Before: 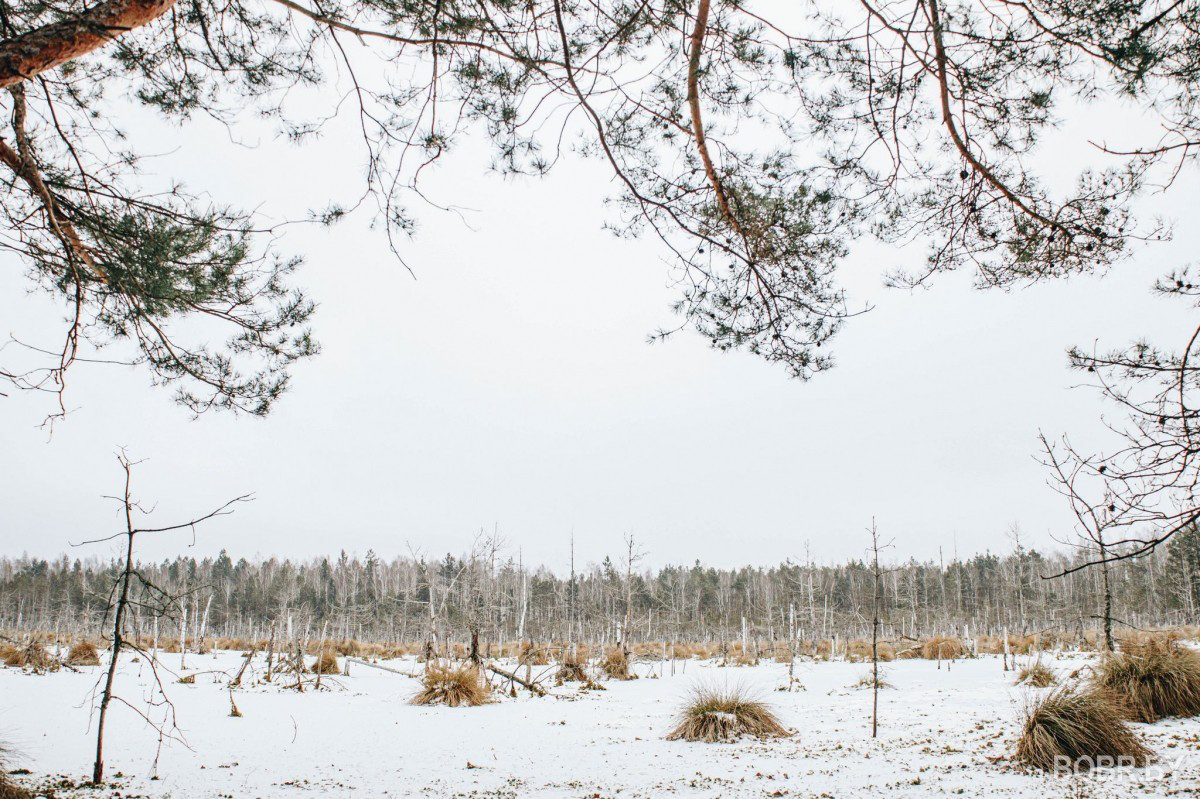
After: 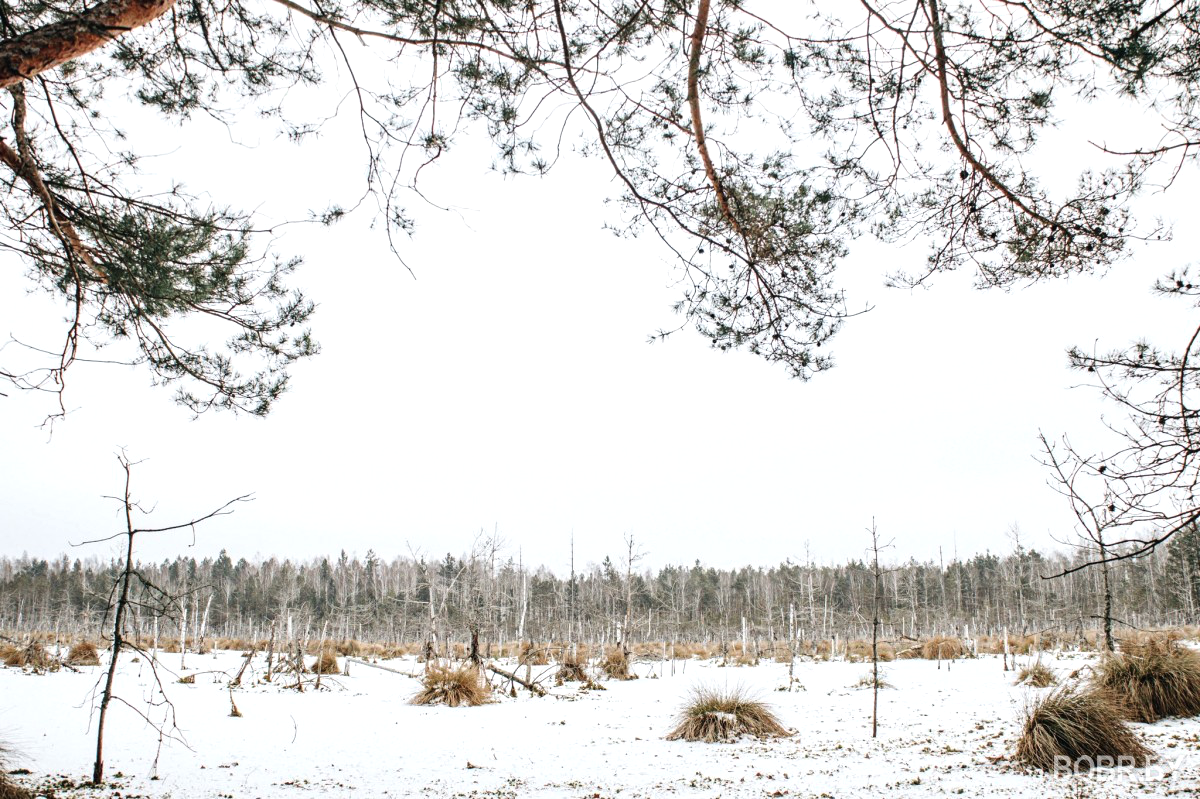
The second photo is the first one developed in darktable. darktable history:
white balance: emerald 1
shadows and highlights: shadows 12, white point adjustment 1.2, highlights -0.36, soften with gaussian
color correction: saturation 0.85
color balance: contrast 10%
